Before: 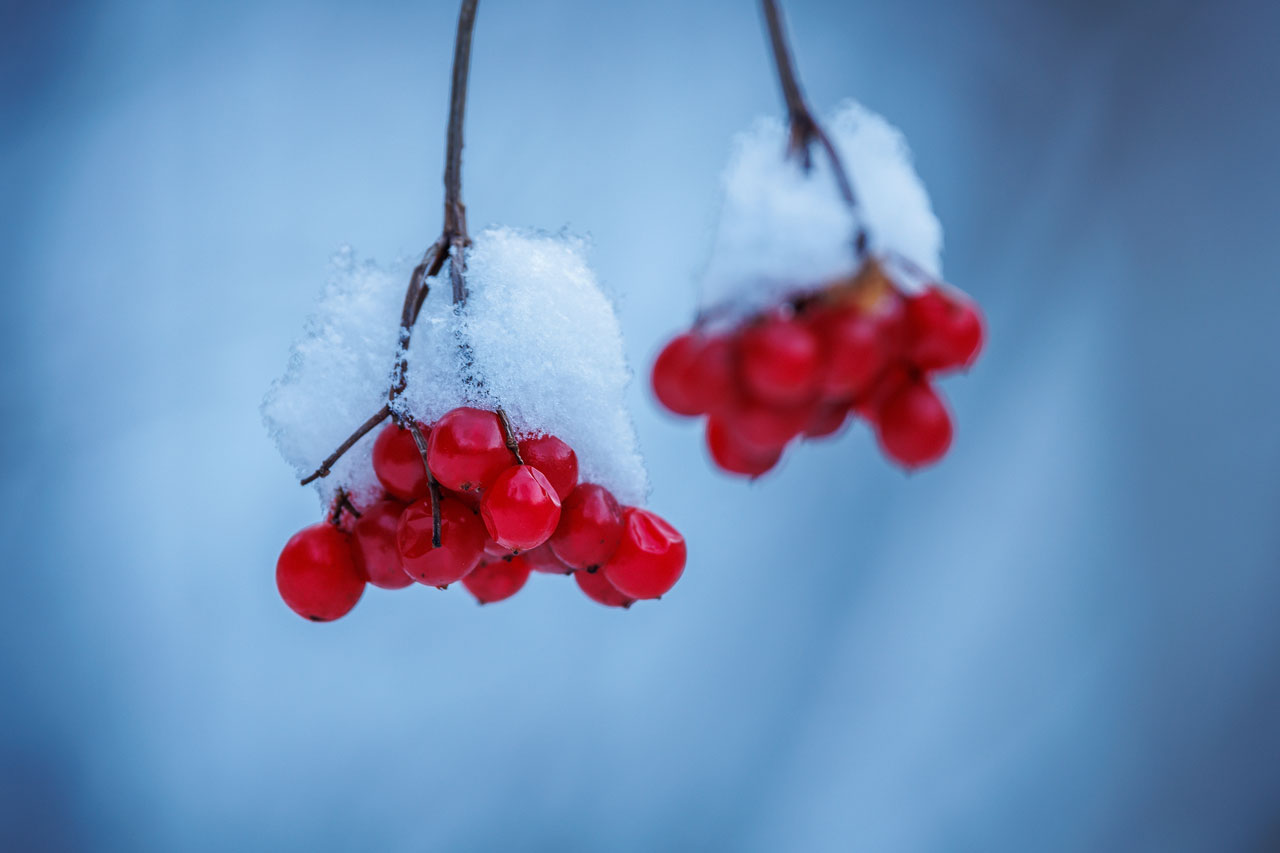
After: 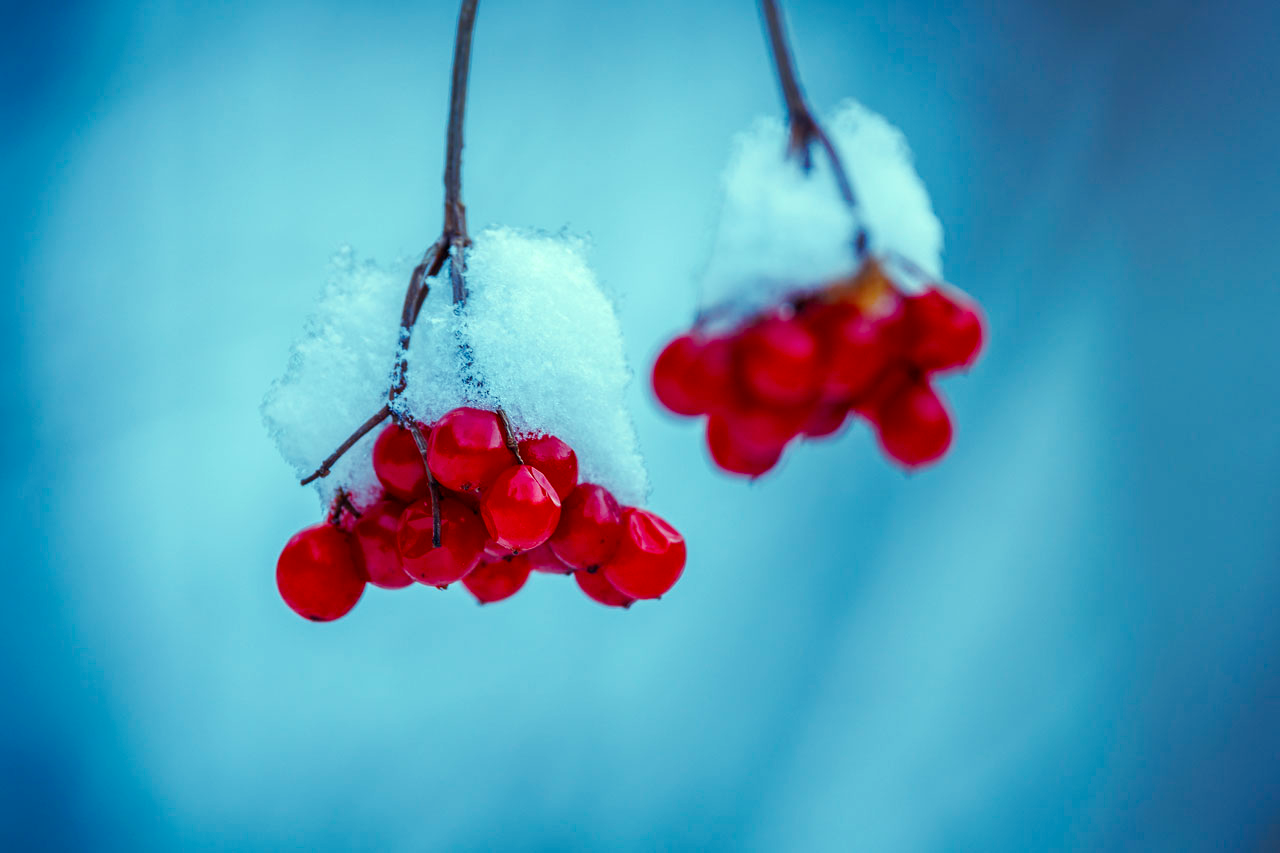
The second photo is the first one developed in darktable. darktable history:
color balance rgb: highlights gain › luminance 15.308%, highlights gain › chroma 7.053%, highlights gain › hue 128.26°, perceptual saturation grading › global saturation 45.162%, perceptual saturation grading › highlights -49.434%, perceptual saturation grading › shadows 29.562%
